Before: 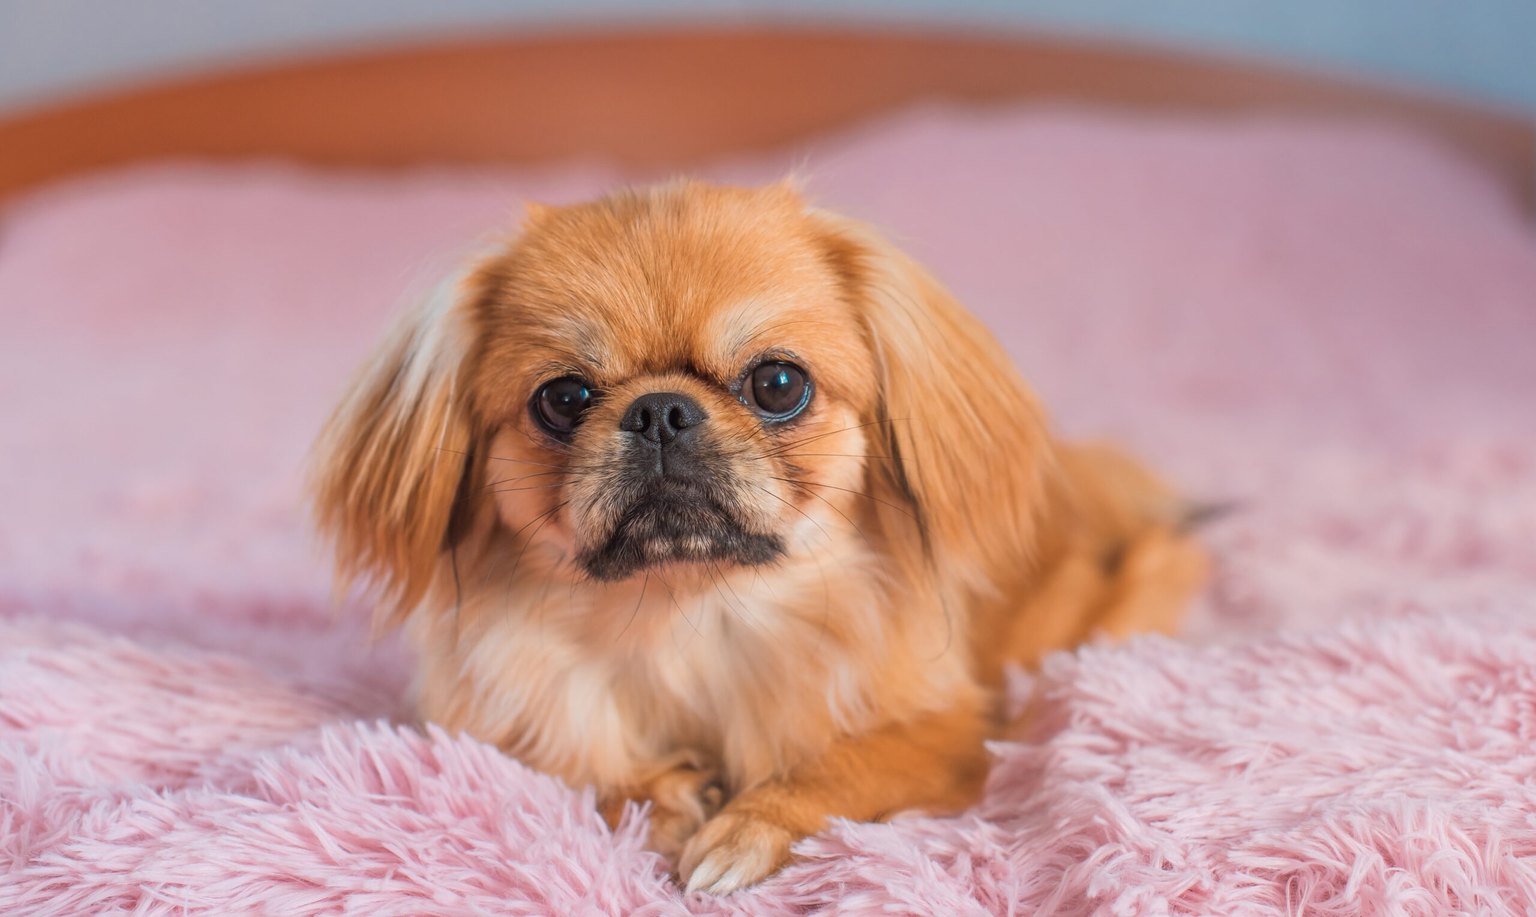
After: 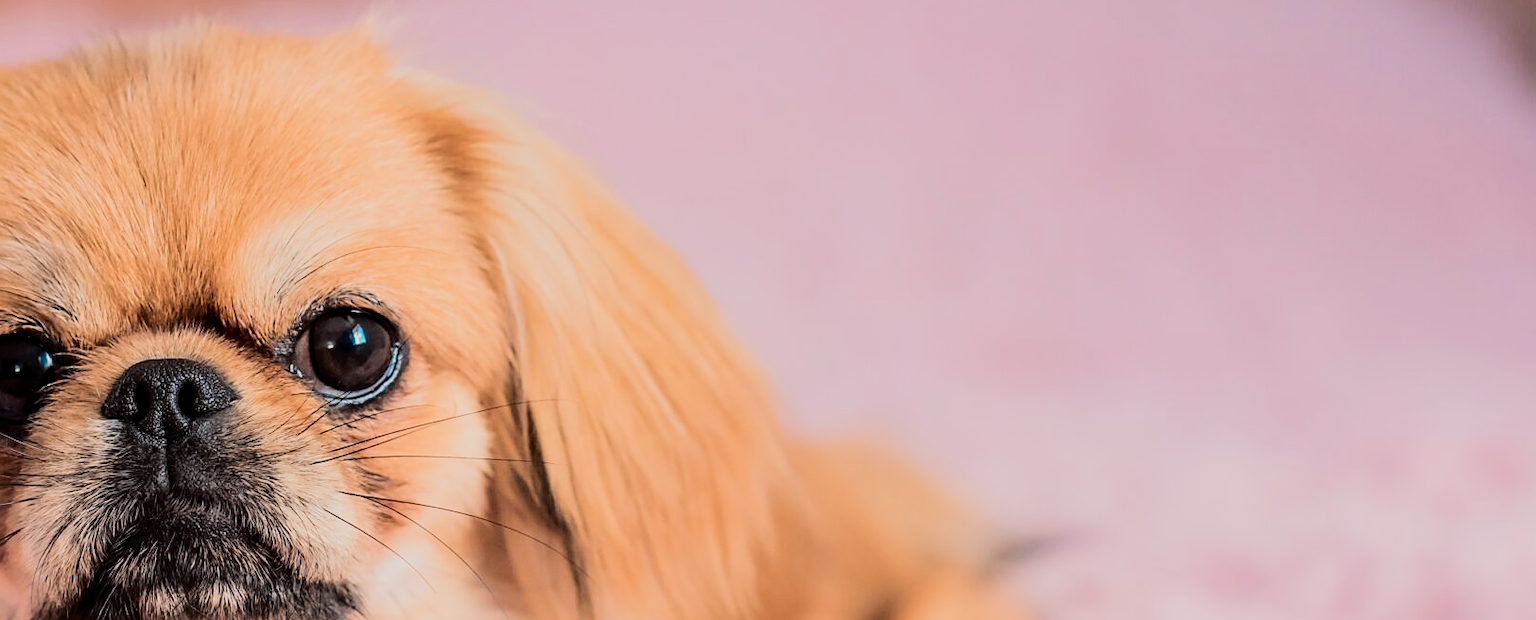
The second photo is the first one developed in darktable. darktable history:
tone curve: curves: ch0 [(0, 0) (0.003, 0.002) (0.011, 0.006) (0.025, 0.012) (0.044, 0.021) (0.069, 0.027) (0.1, 0.035) (0.136, 0.06) (0.177, 0.108) (0.224, 0.173) (0.277, 0.26) (0.335, 0.353) (0.399, 0.453) (0.468, 0.555) (0.543, 0.641) (0.623, 0.724) (0.709, 0.792) (0.801, 0.857) (0.898, 0.918) (1, 1)], color space Lab, independent channels, preserve colors none
filmic rgb: middle gray luminance 28.76%, black relative exposure -10.3 EV, white relative exposure 5.5 EV, threshold 5.96 EV, target black luminance 0%, hardness 3.93, latitude 2.75%, contrast 1.121, highlights saturation mix 4.36%, shadows ↔ highlights balance 14.66%, enable highlight reconstruction true
sharpen: on, module defaults
crop: left 36.197%, top 18.058%, right 0.297%, bottom 39.003%
